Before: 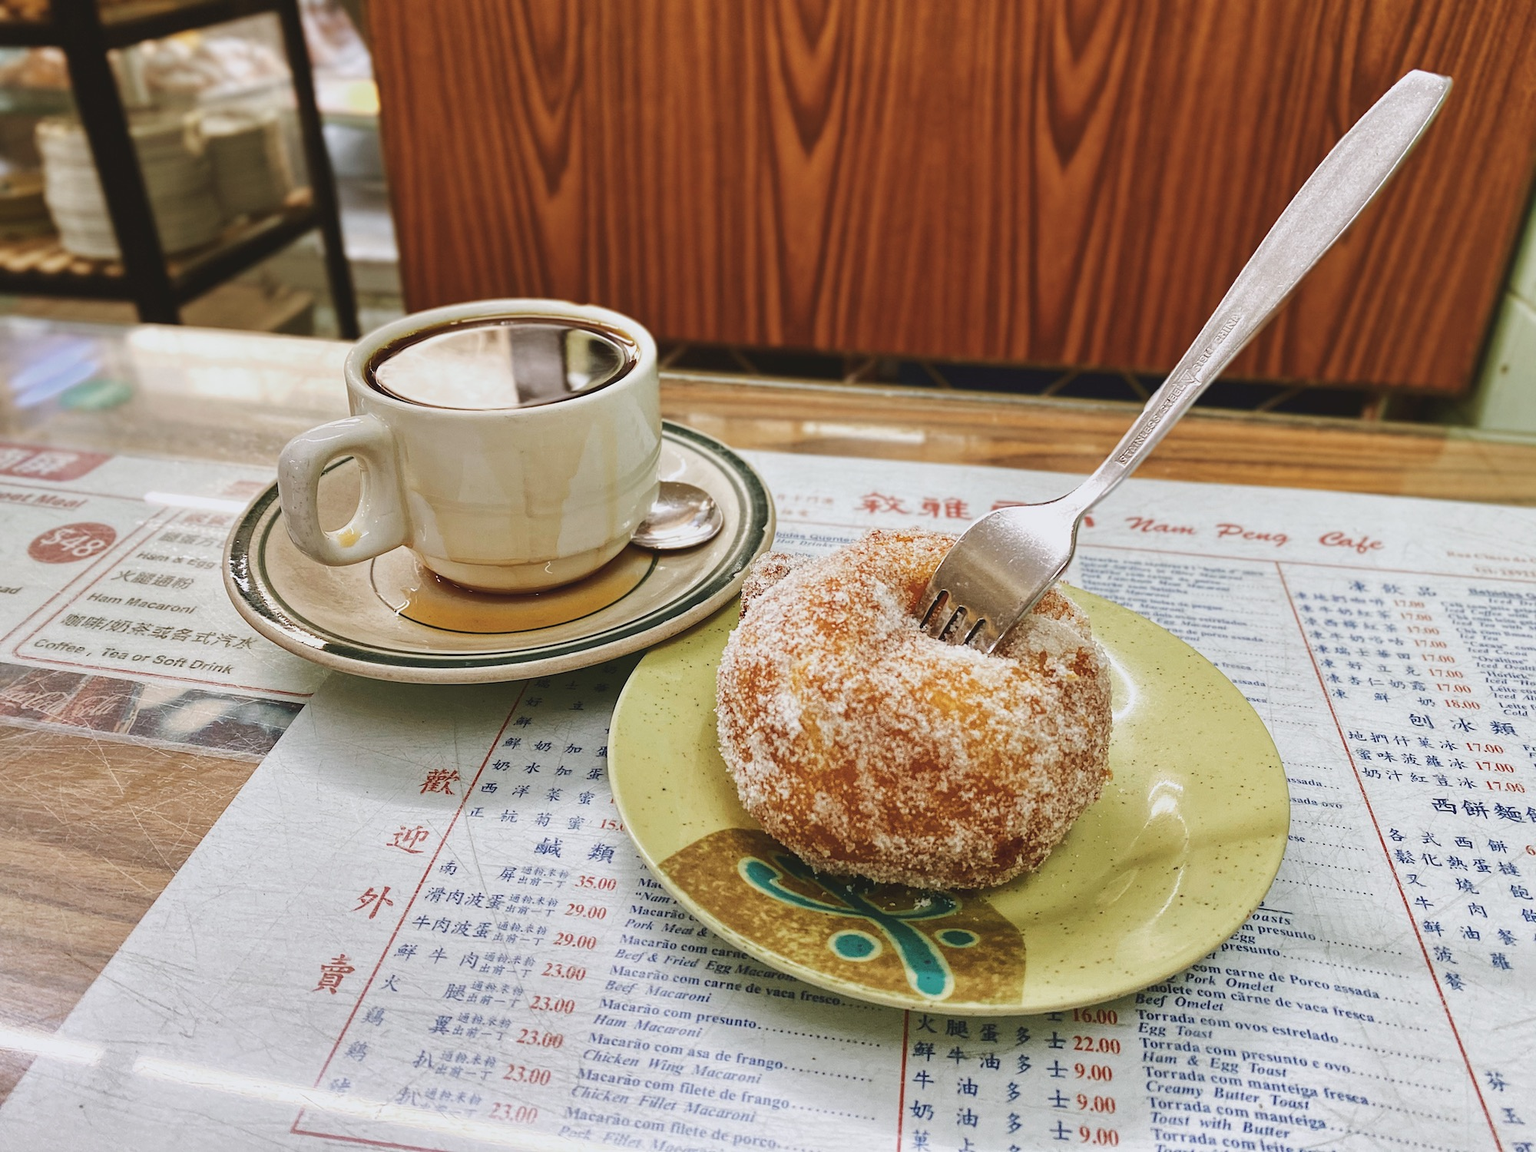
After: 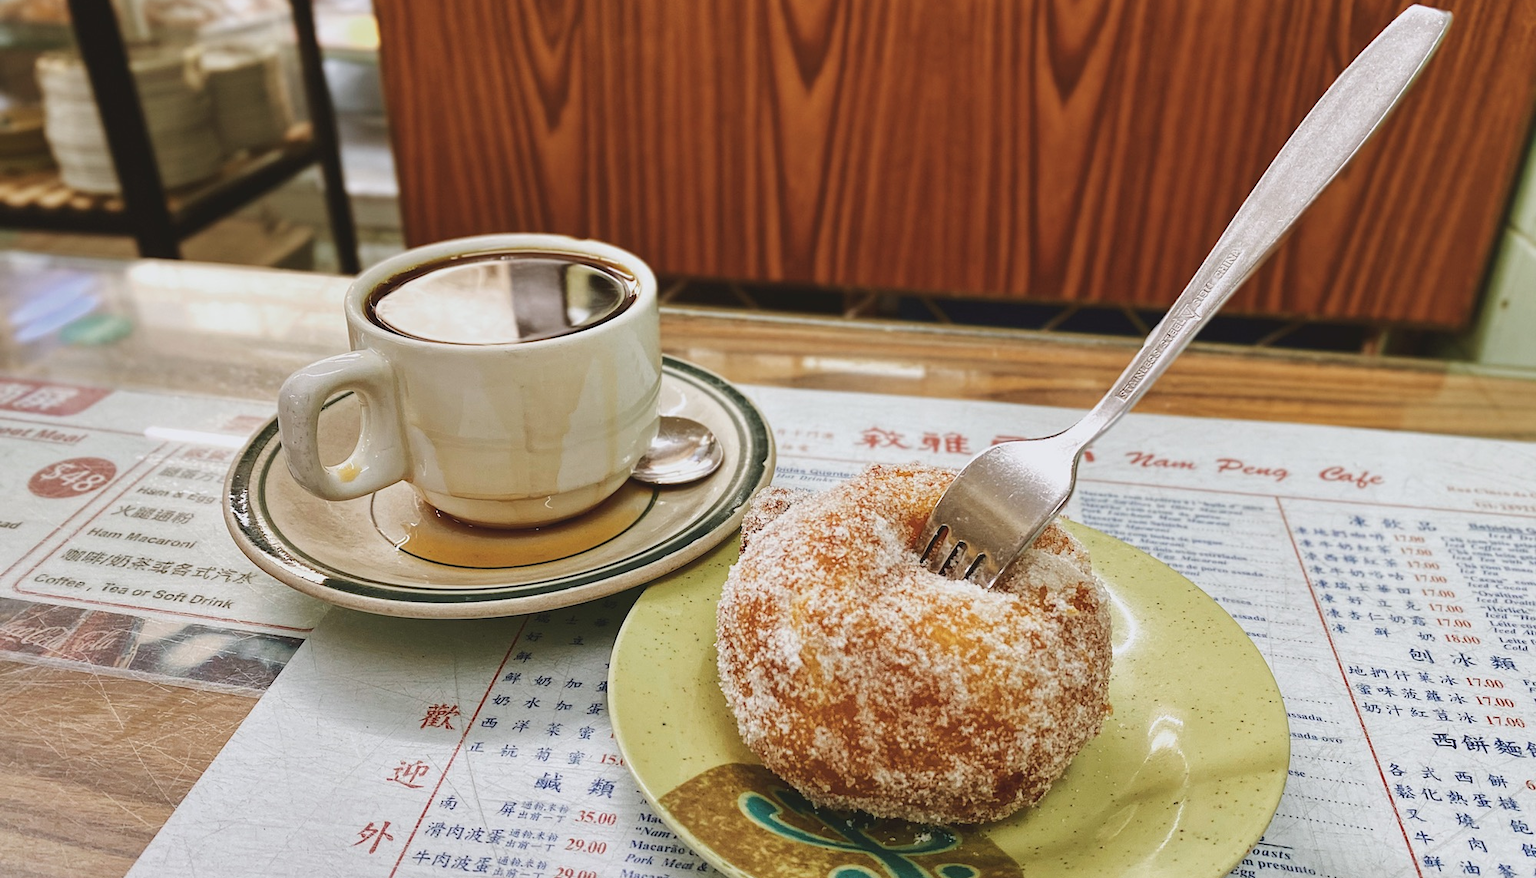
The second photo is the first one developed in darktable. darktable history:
crop: top 5.673%, bottom 17.997%
